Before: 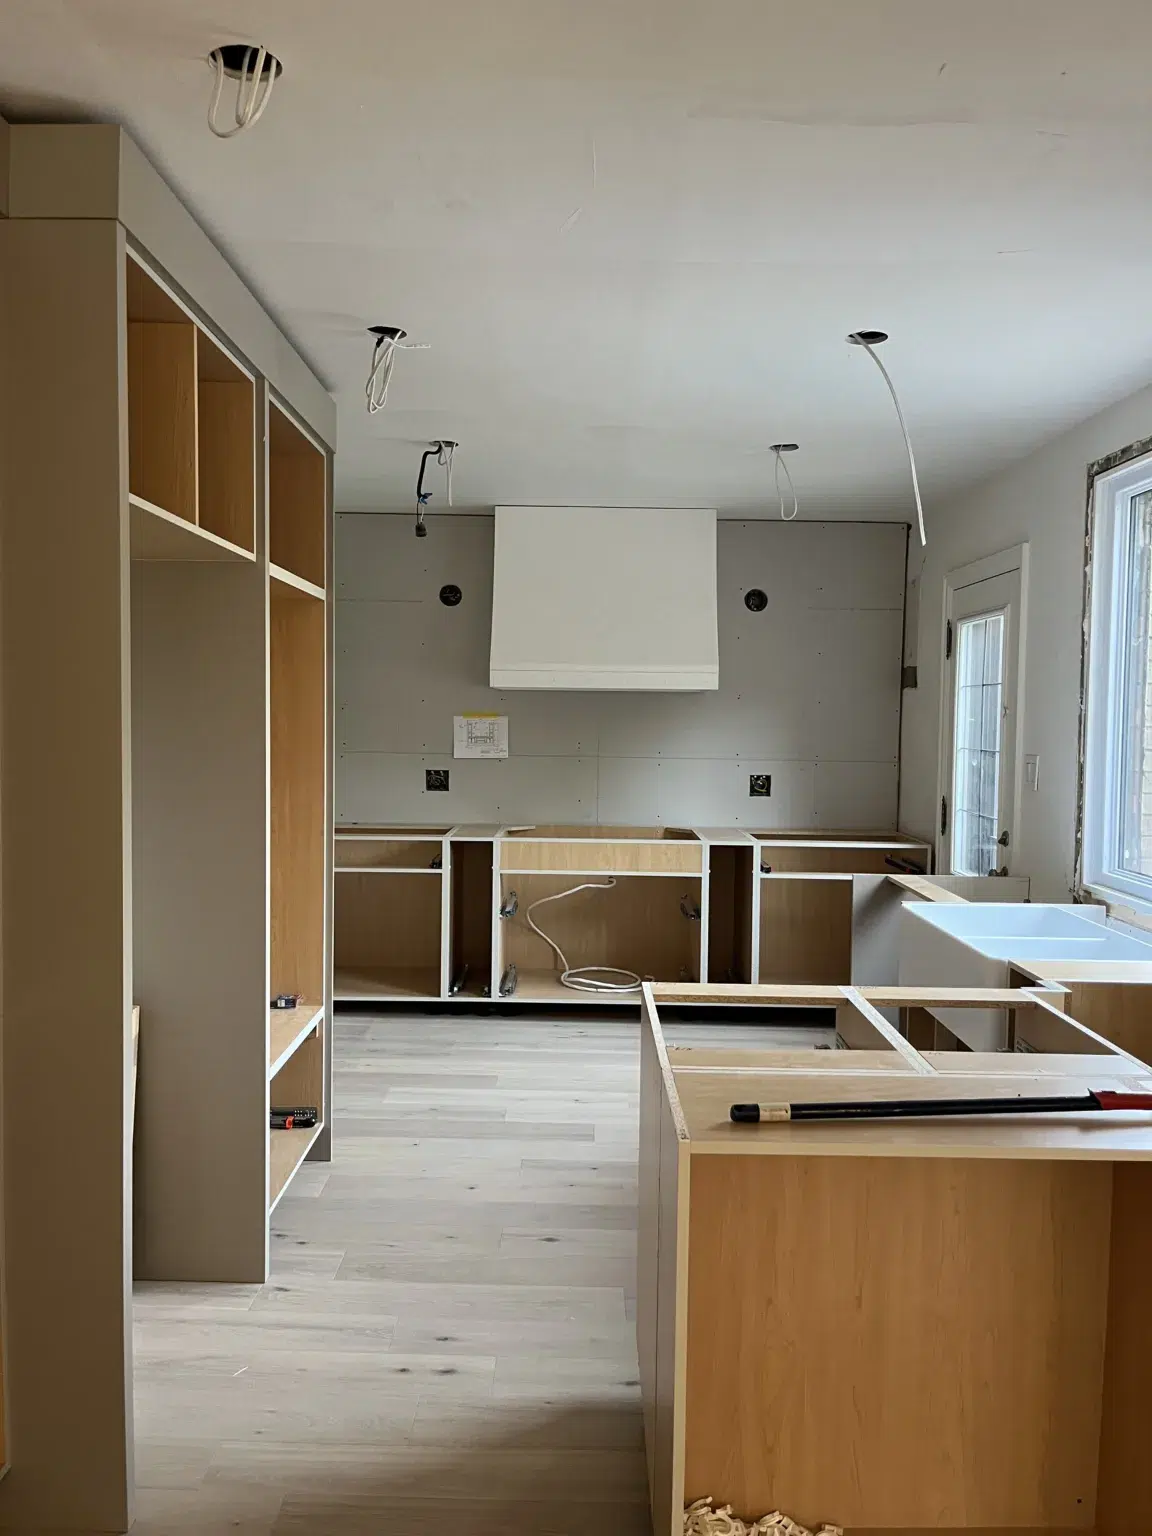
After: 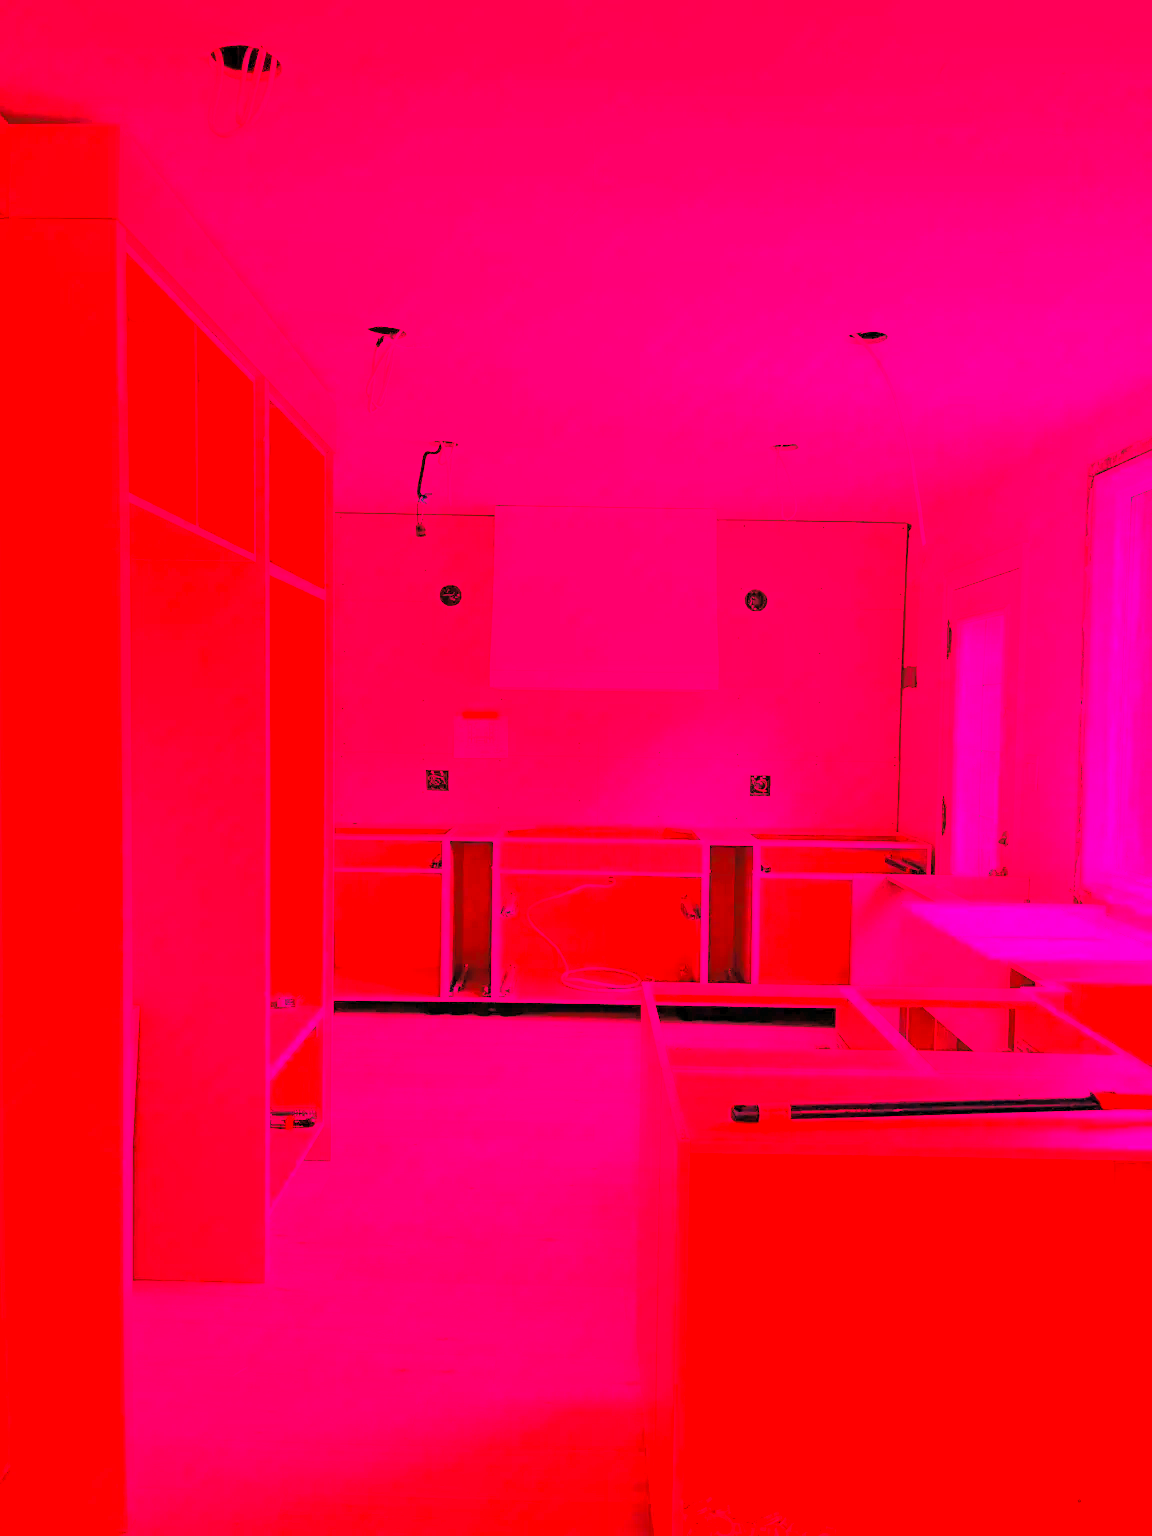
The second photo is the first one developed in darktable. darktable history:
white balance: red 4.26, blue 1.802
global tonemap: drago (0.7, 100)
